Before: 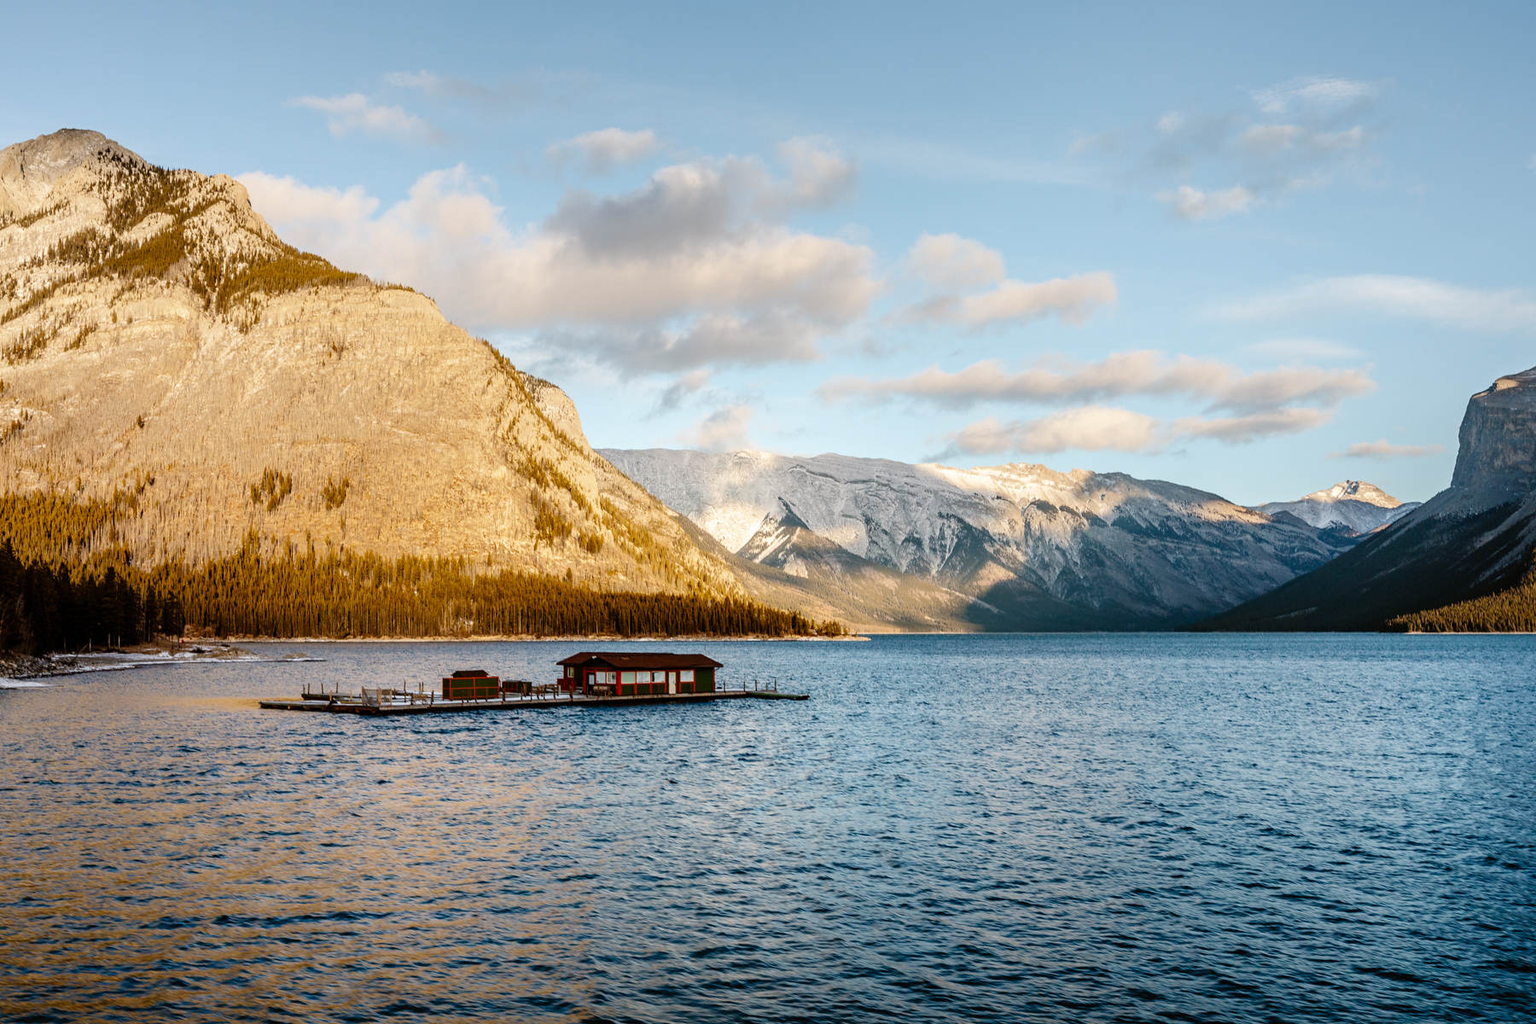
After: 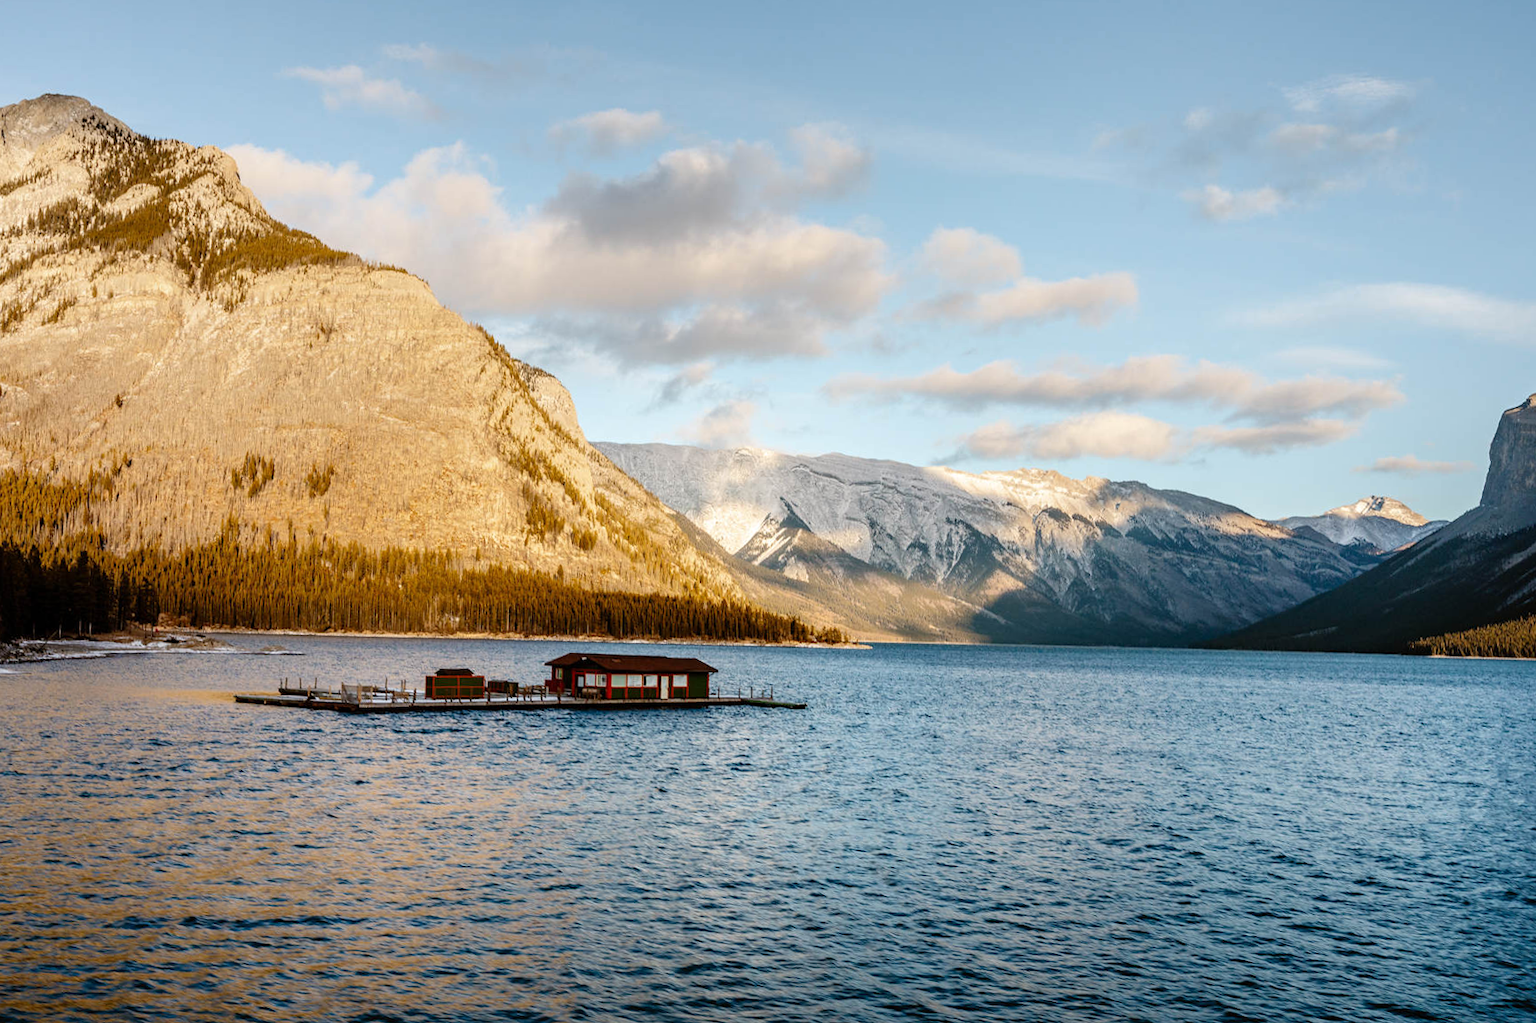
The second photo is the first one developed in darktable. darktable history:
crop and rotate: angle -1.56°
